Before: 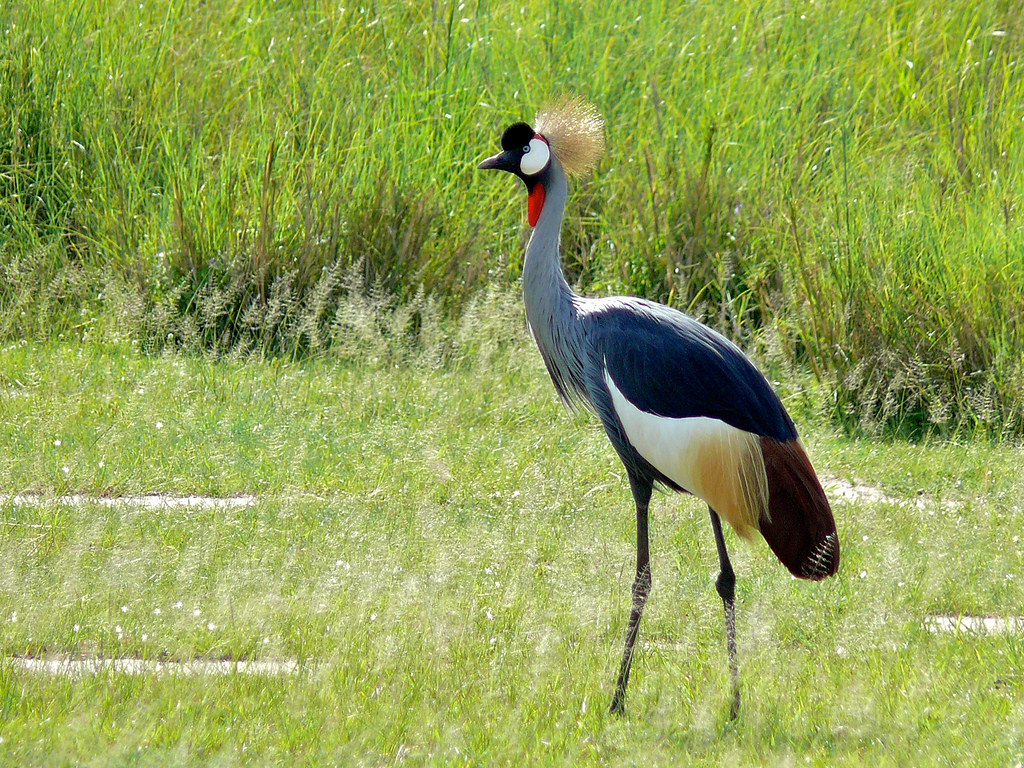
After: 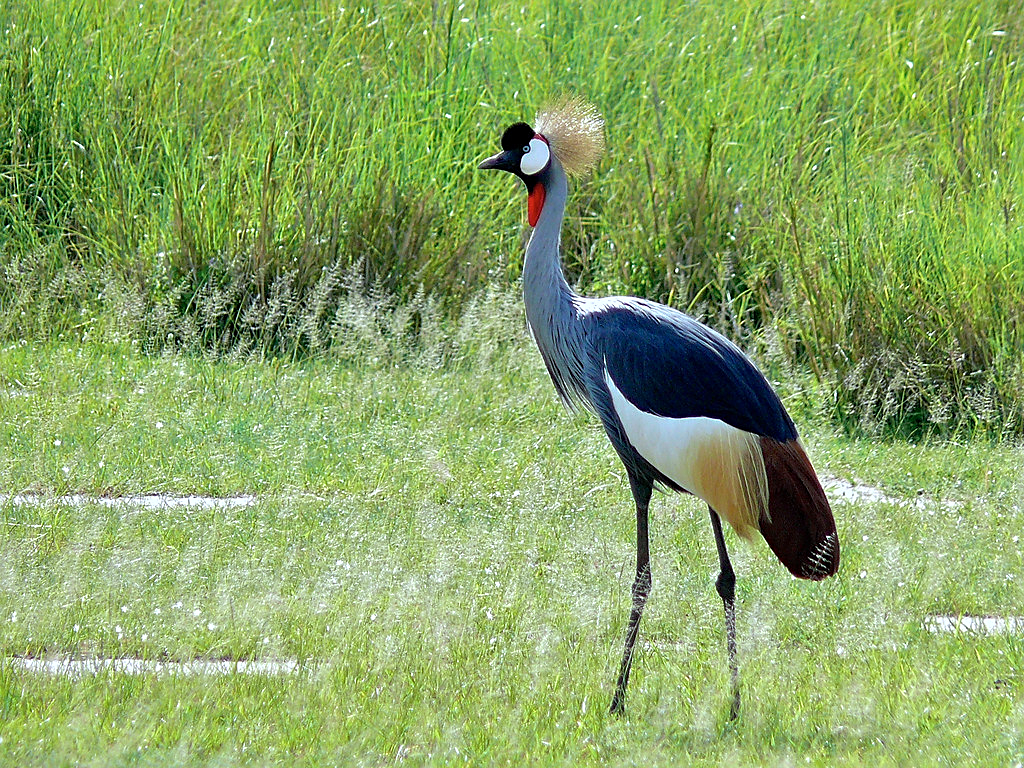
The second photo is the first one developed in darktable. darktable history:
color calibration: illuminant custom, x 0.368, y 0.373, temperature 4330.32 K
white balance: red 1.009, blue 1.027
sharpen: on, module defaults
